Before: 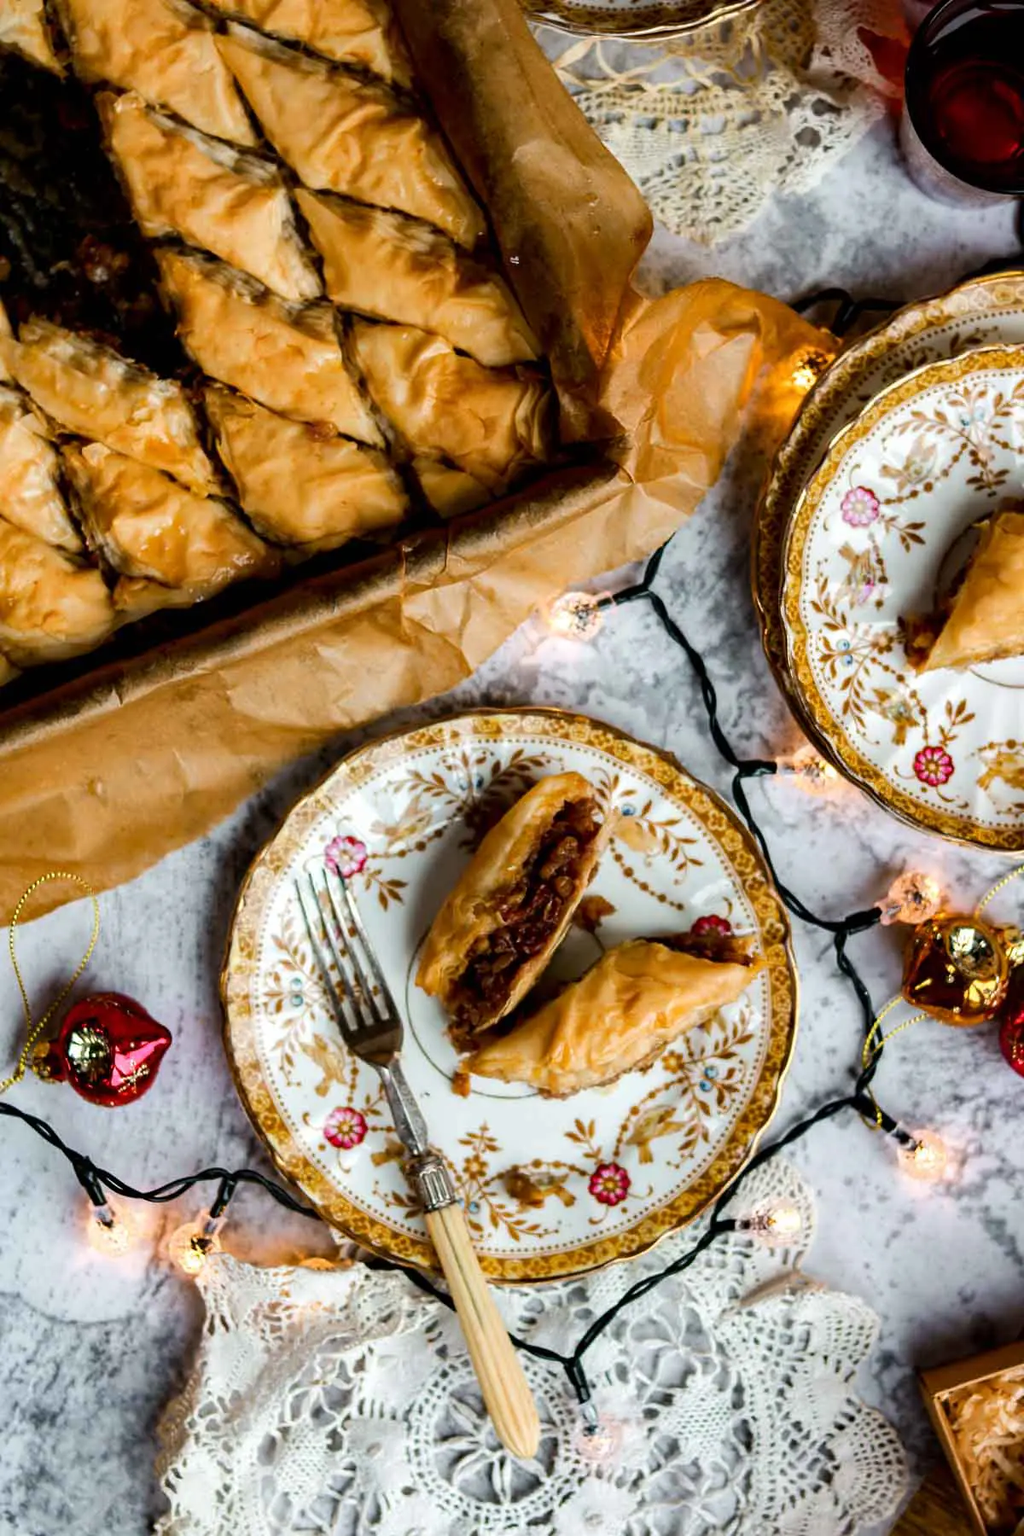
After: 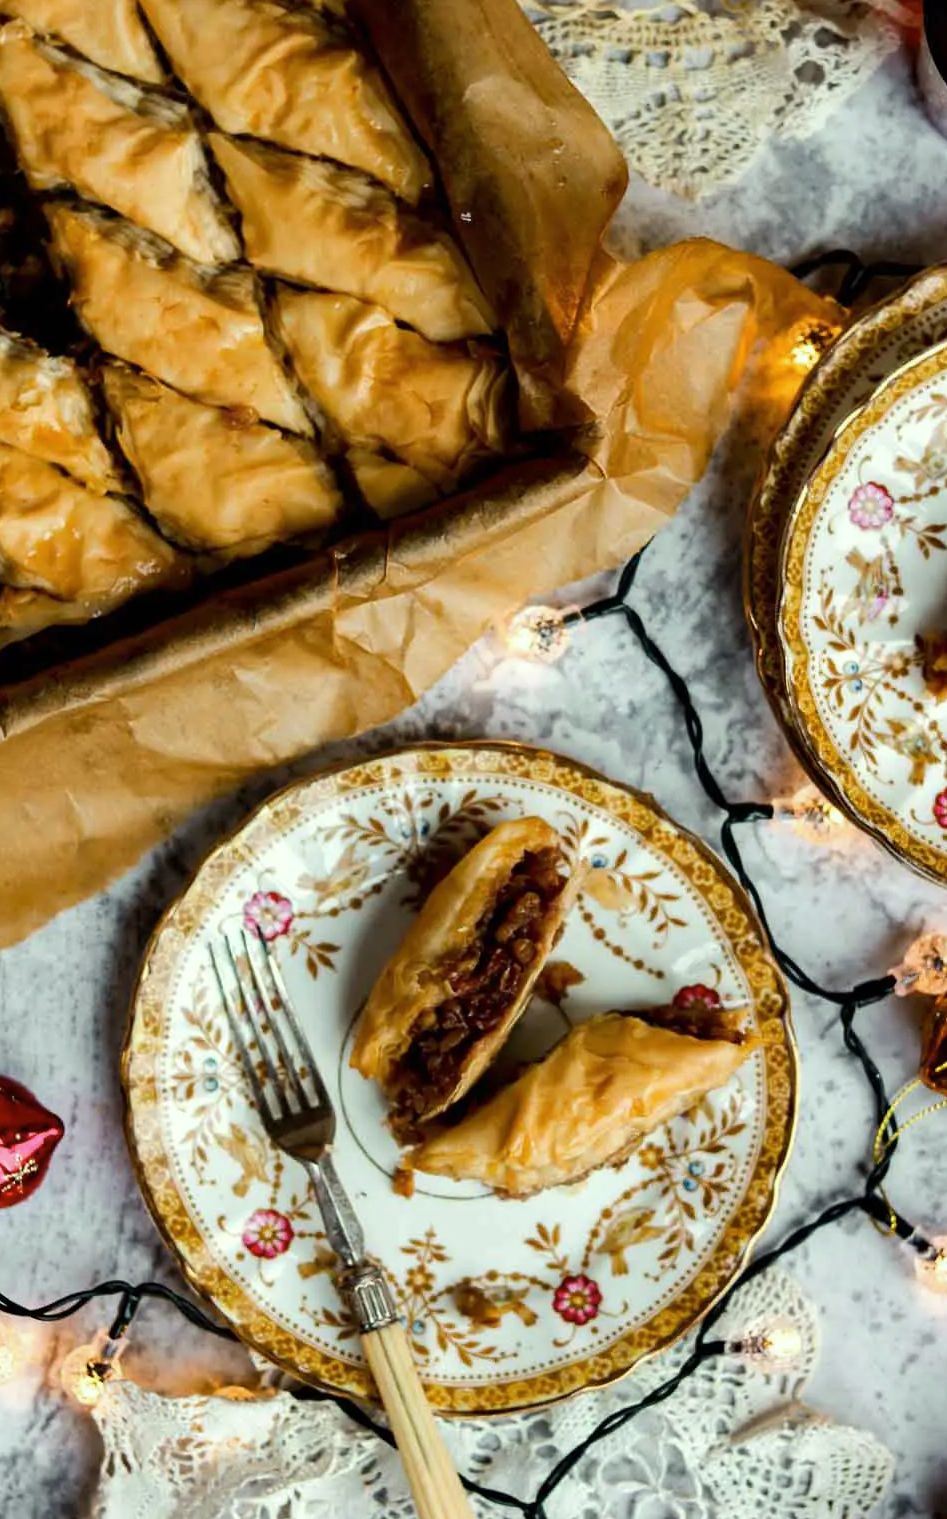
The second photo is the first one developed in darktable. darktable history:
crop: left 11.488%, top 4.929%, right 9.578%, bottom 10.652%
color correction: highlights a* -4.7, highlights b* 5.06, saturation 0.939
